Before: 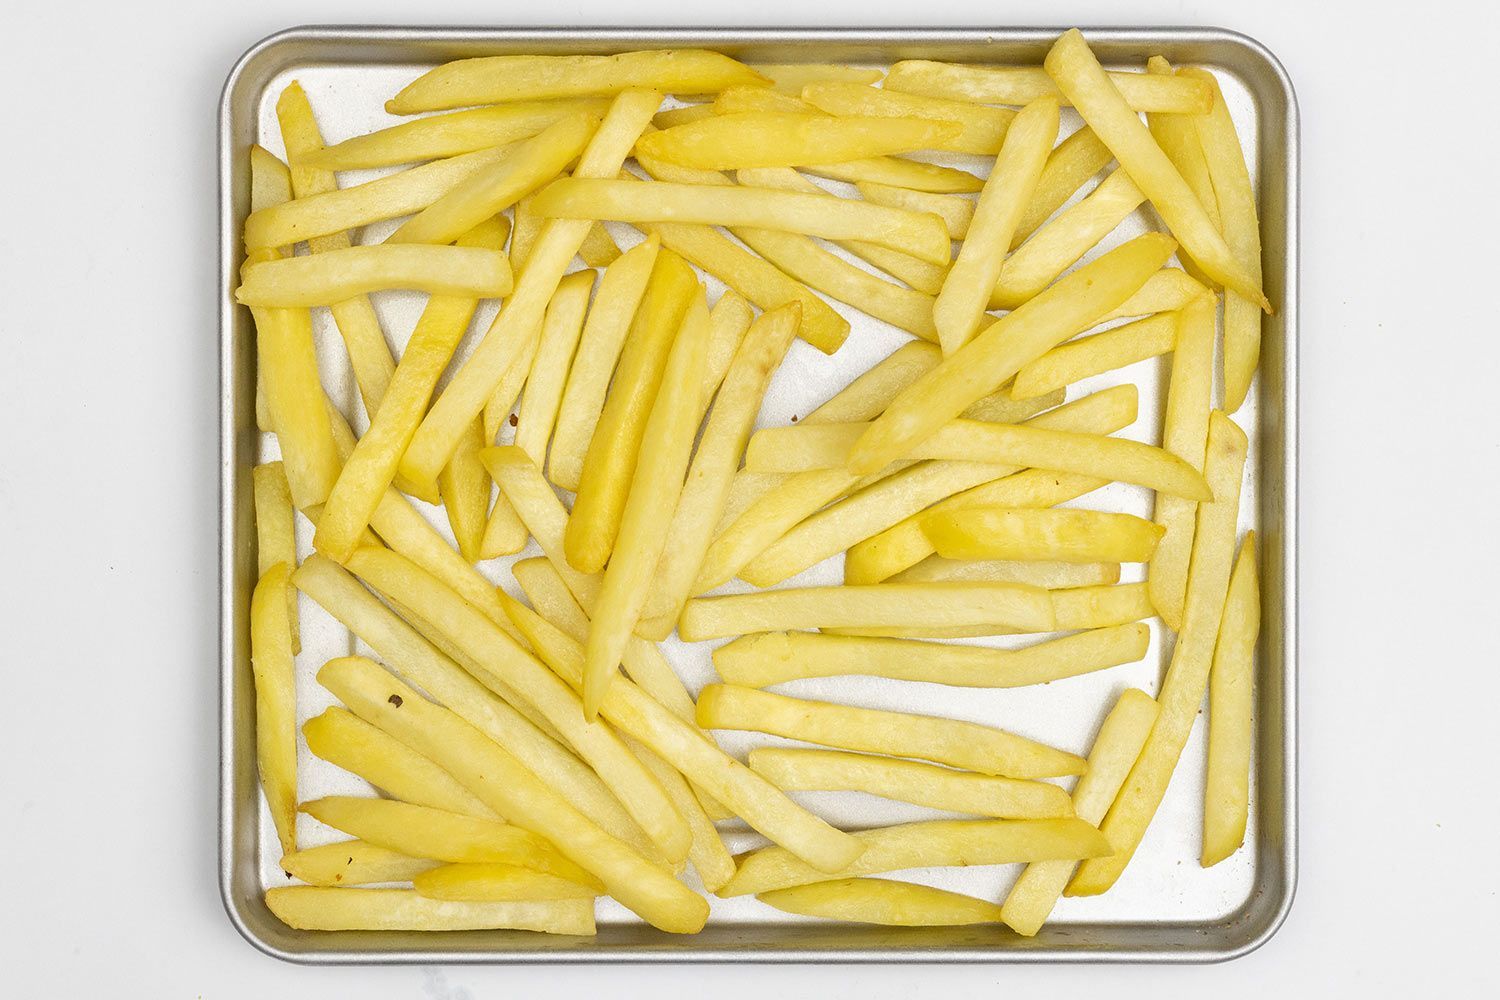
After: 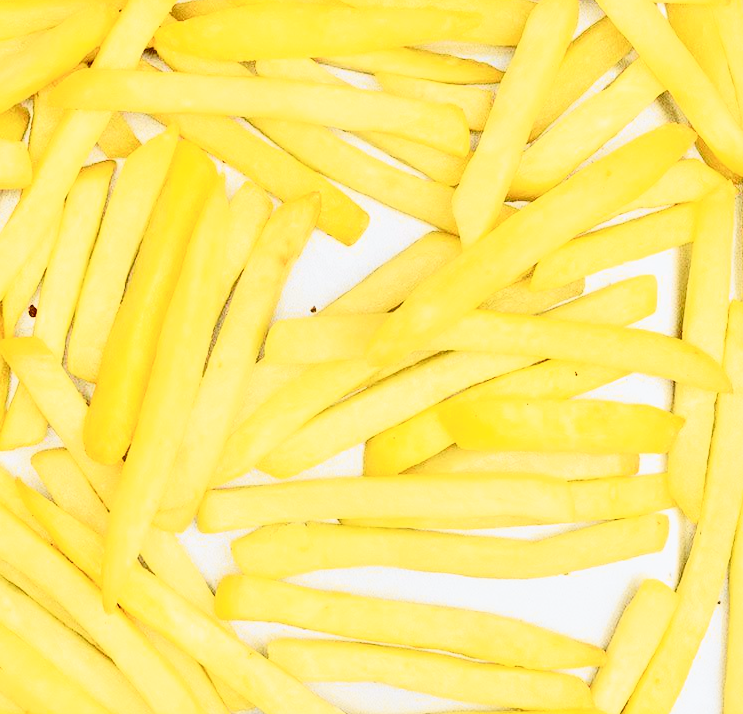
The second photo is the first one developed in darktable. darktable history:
tone curve: curves: ch0 [(0, 0) (0.071, 0.047) (0.266, 0.26) (0.491, 0.552) (0.753, 0.818) (1, 0.983)]; ch1 [(0, 0) (0.346, 0.307) (0.408, 0.369) (0.463, 0.443) (0.482, 0.493) (0.502, 0.5) (0.517, 0.518) (0.546, 0.576) (0.588, 0.643) (0.651, 0.709) (1, 1)]; ch2 [(0, 0) (0.346, 0.34) (0.434, 0.46) (0.485, 0.494) (0.5, 0.494) (0.517, 0.503) (0.535, 0.545) (0.583, 0.624) (0.625, 0.678) (1, 1)], color space Lab, independent channels, preserve colors none
exposure: black level correction 0.002, exposure -0.1 EV, compensate highlight preservation false
contrast brightness saturation: contrast 0.39, brightness 0.1
crop: left 32.075%, top 10.976%, right 18.355%, bottom 17.596%
